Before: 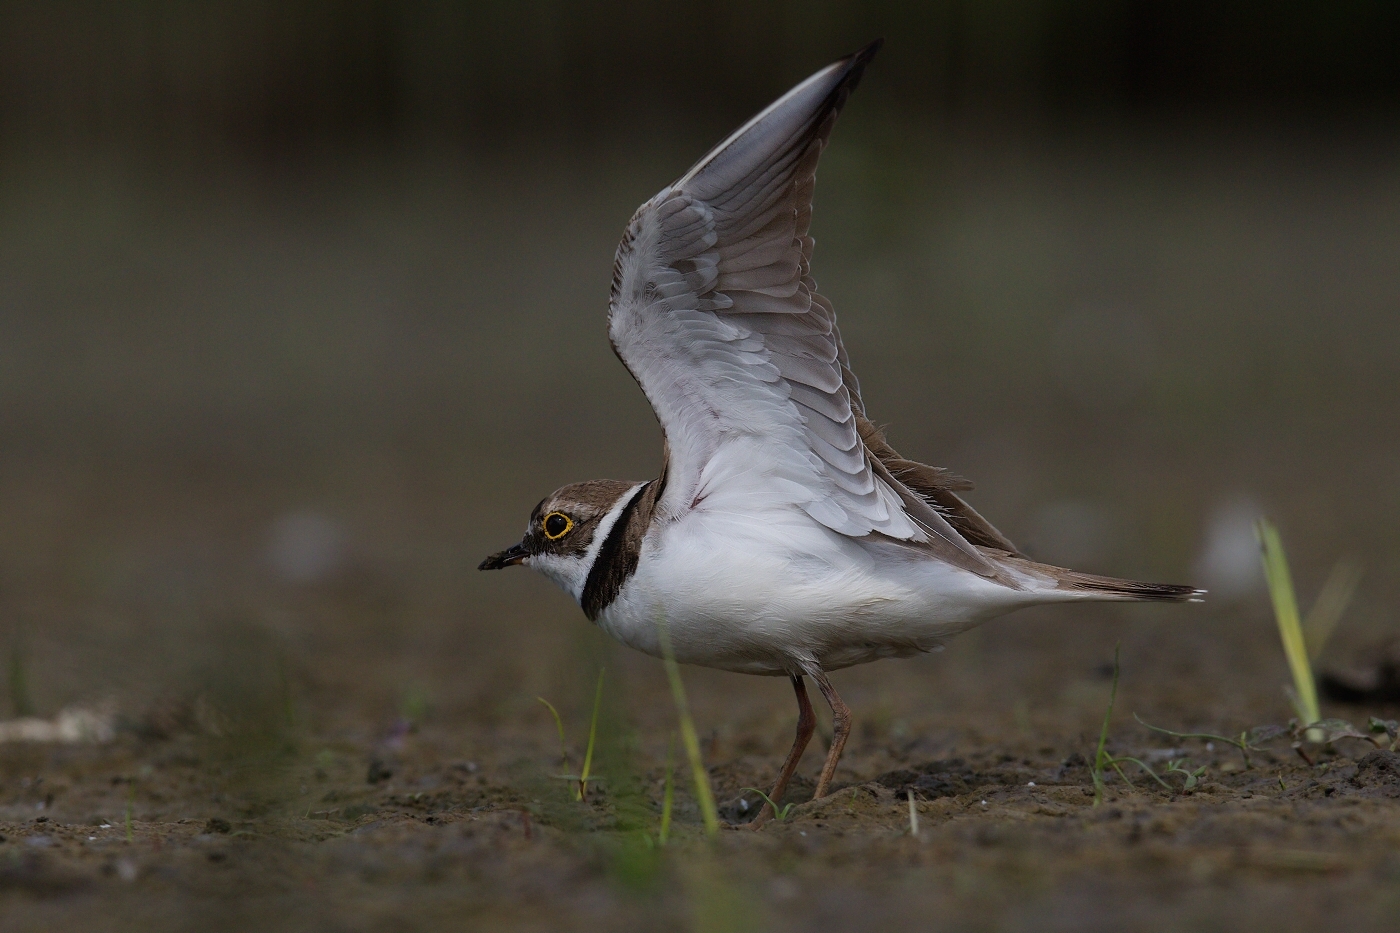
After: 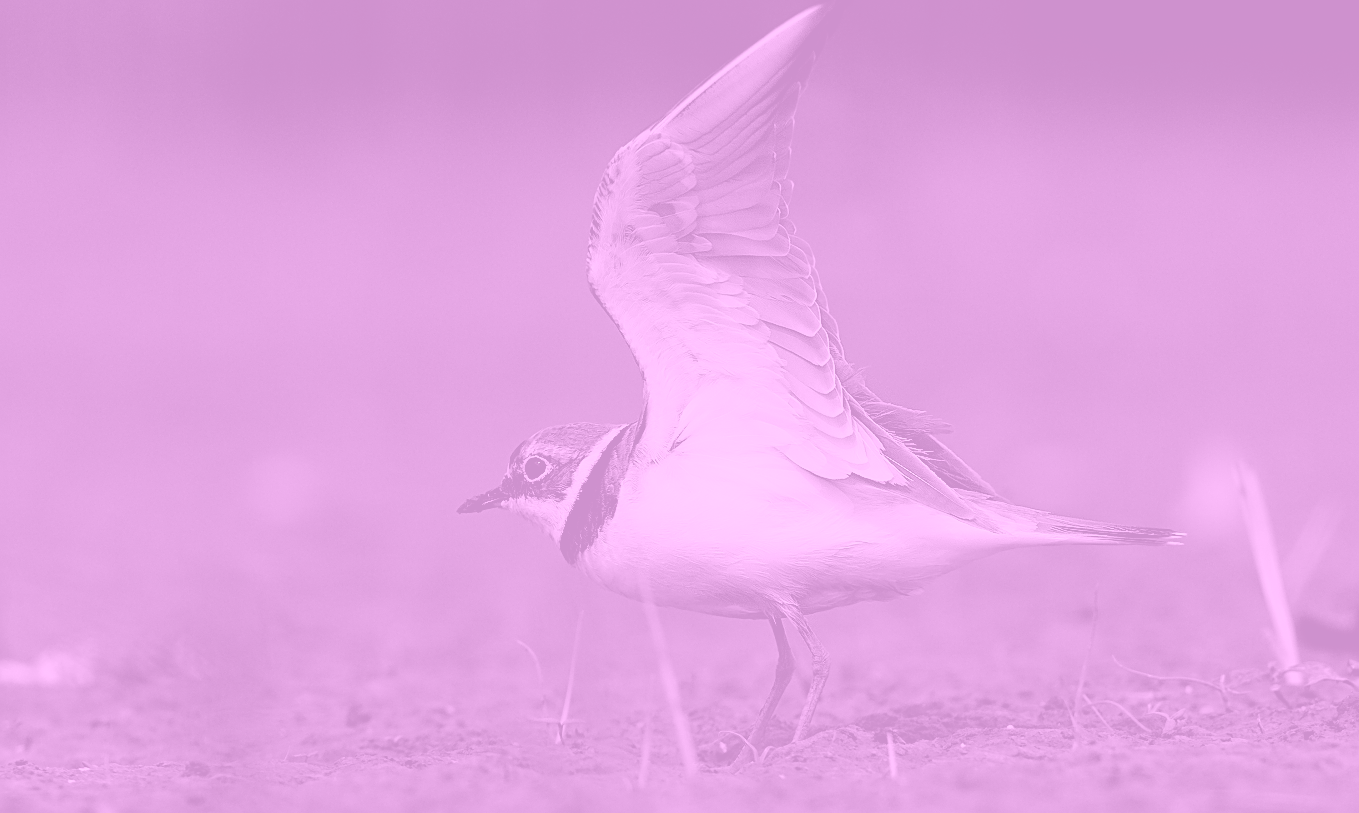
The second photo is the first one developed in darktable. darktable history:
colorize: hue 331.2°, saturation 69%, source mix 30.28%, lightness 69.02%, version 1
exposure: compensate highlight preservation false
sharpen: on, module defaults
split-toning: highlights › hue 187.2°, highlights › saturation 0.83, balance -68.05, compress 56.43%
contrast brightness saturation: contrast 0.01, saturation -0.05
crop: left 1.507%, top 6.147%, right 1.379%, bottom 6.637%
filmic rgb: black relative exposure -7.15 EV, white relative exposure 5.36 EV, hardness 3.02, color science v6 (2022)
color correction: highlights a* -11.71, highlights b* -15.58
